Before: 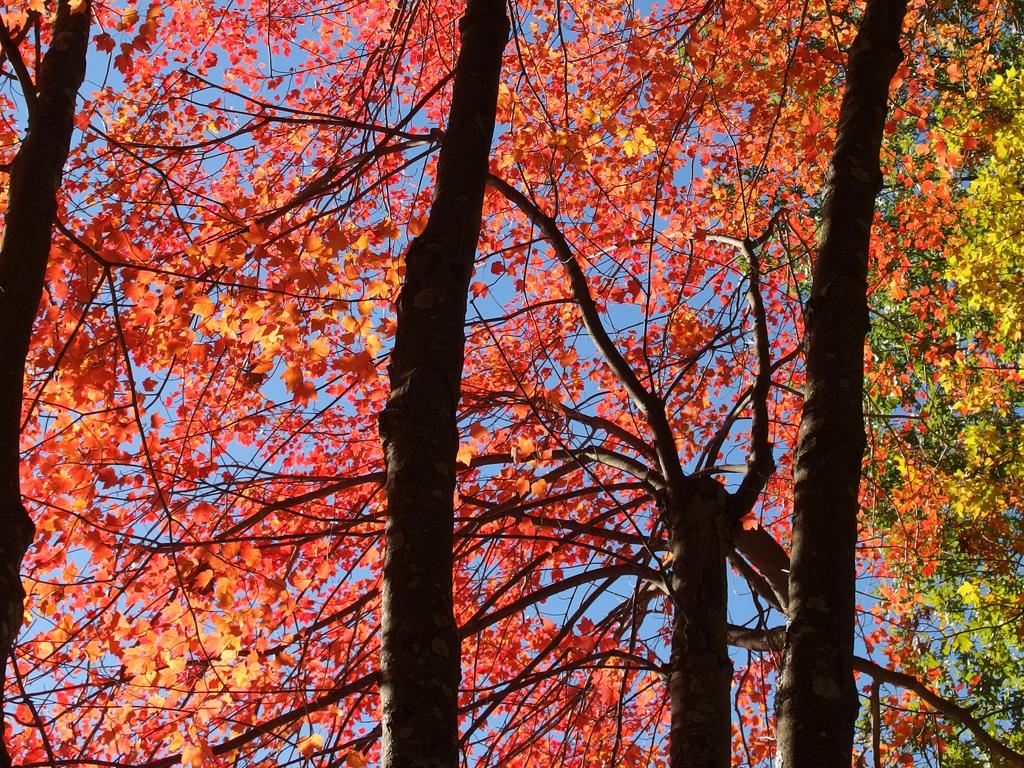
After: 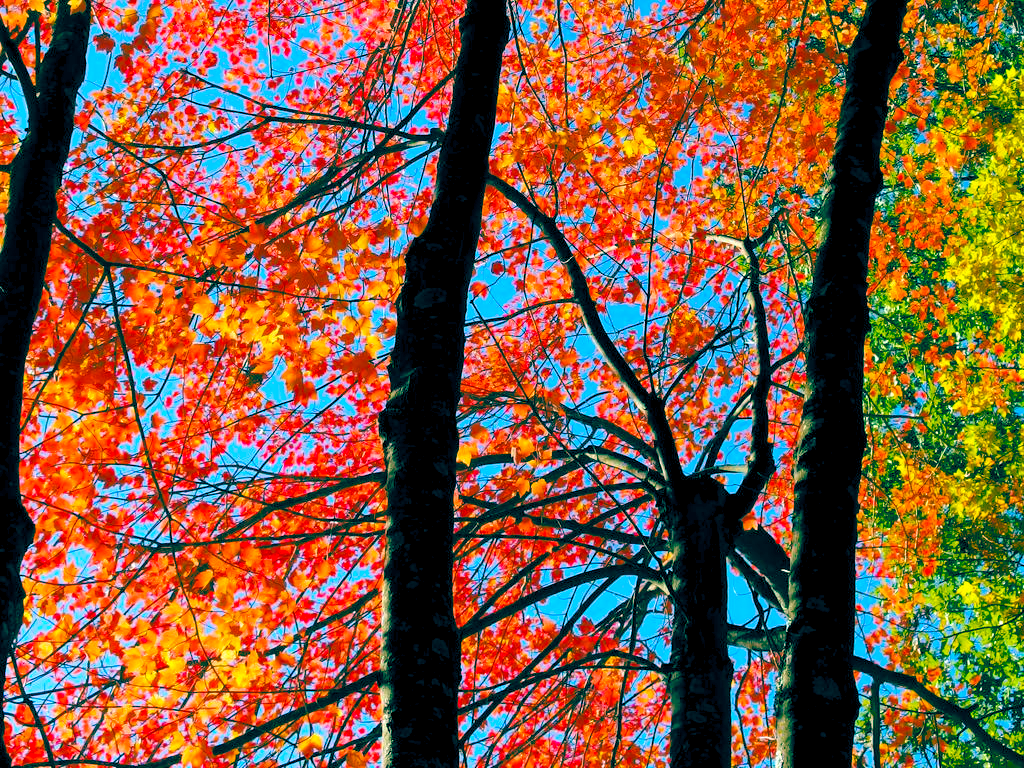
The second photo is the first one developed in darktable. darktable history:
levels: black 0.056%, levels [0, 0.43, 0.984]
color balance rgb: global offset › luminance -0.516%, global offset › chroma 0.901%, global offset › hue 176.37°, linear chroma grading › global chroma 25.202%, perceptual saturation grading › global saturation 30.359%, contrast 5.083%
